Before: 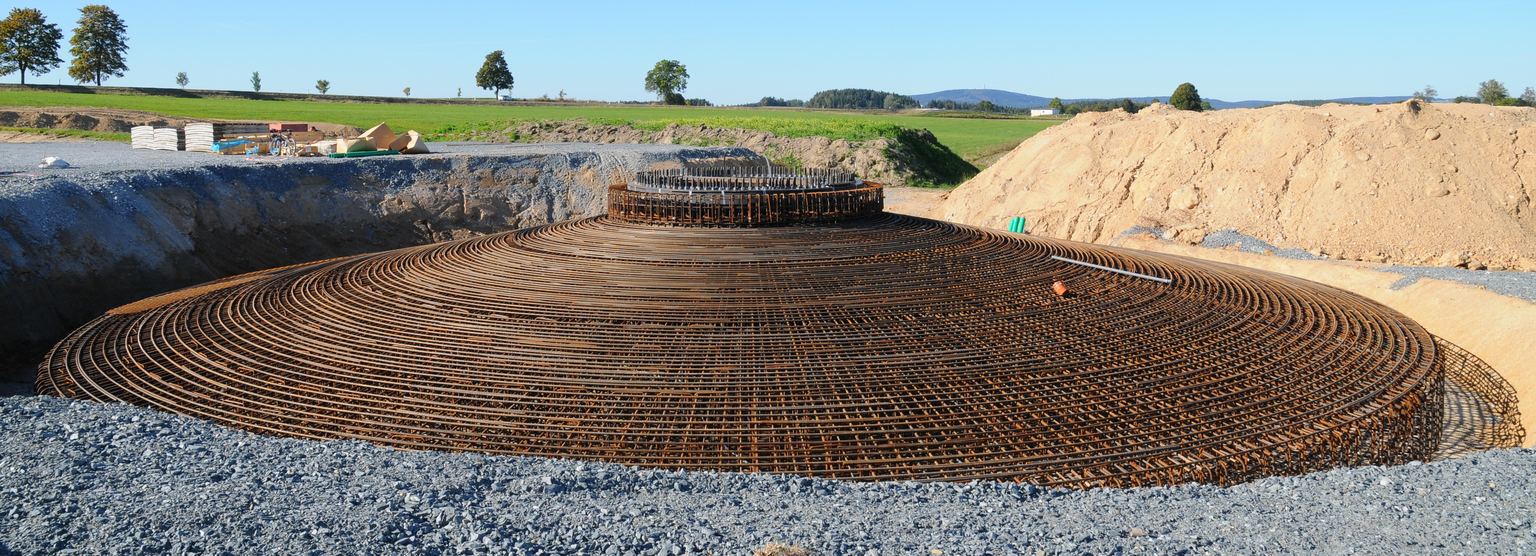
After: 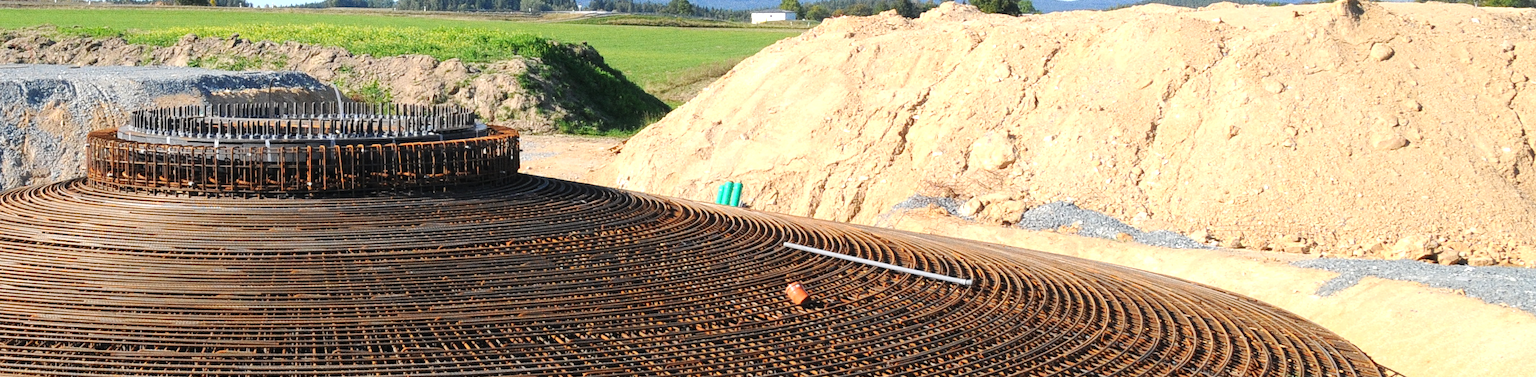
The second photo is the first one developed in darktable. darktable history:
crop: left 36.005%, top 18.293%, right 0.31%, bottom 38.444%
exposure: black level correction 0, exposure 0.5 EV, compensate exposure bias true, compensate highlight preservation false
grain: coarseness 0.09 ISO, strength 40%
